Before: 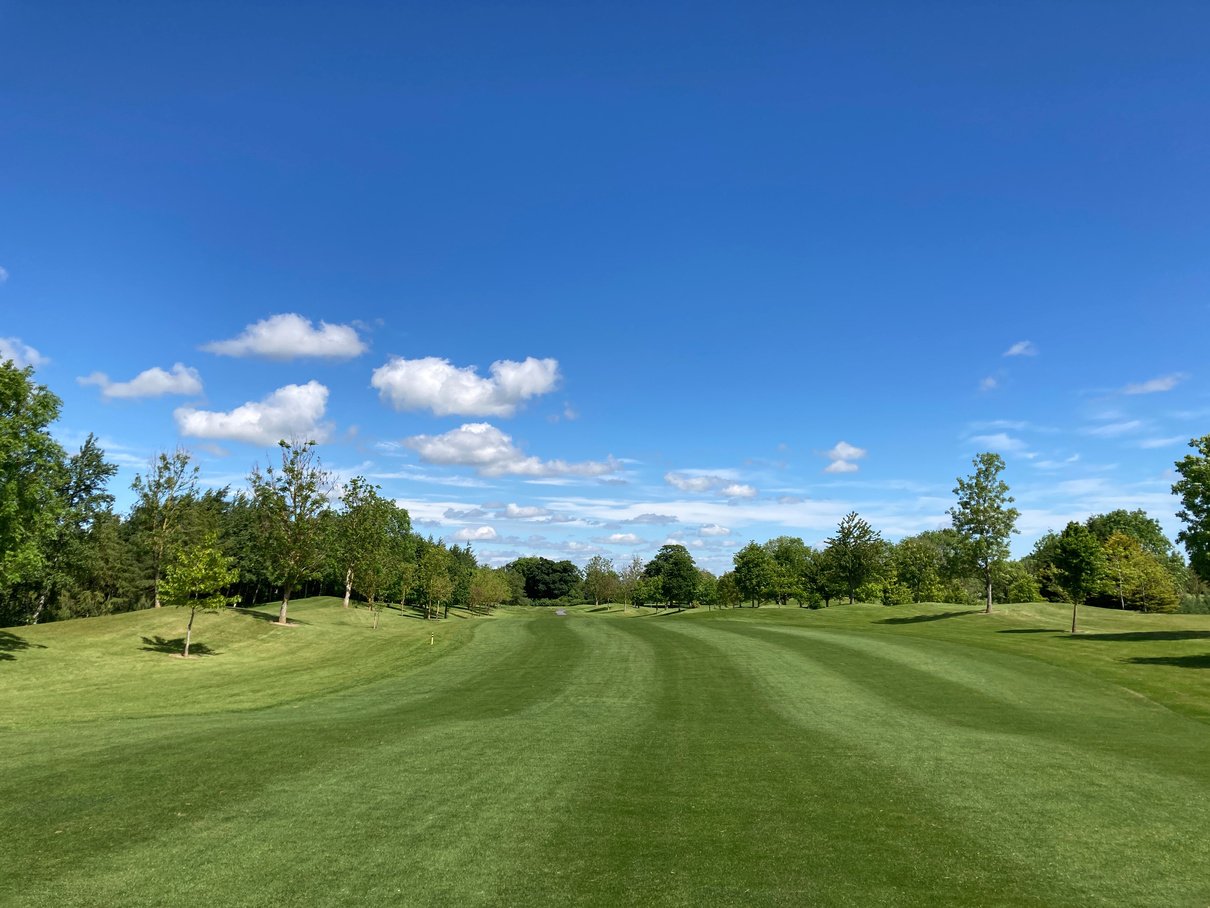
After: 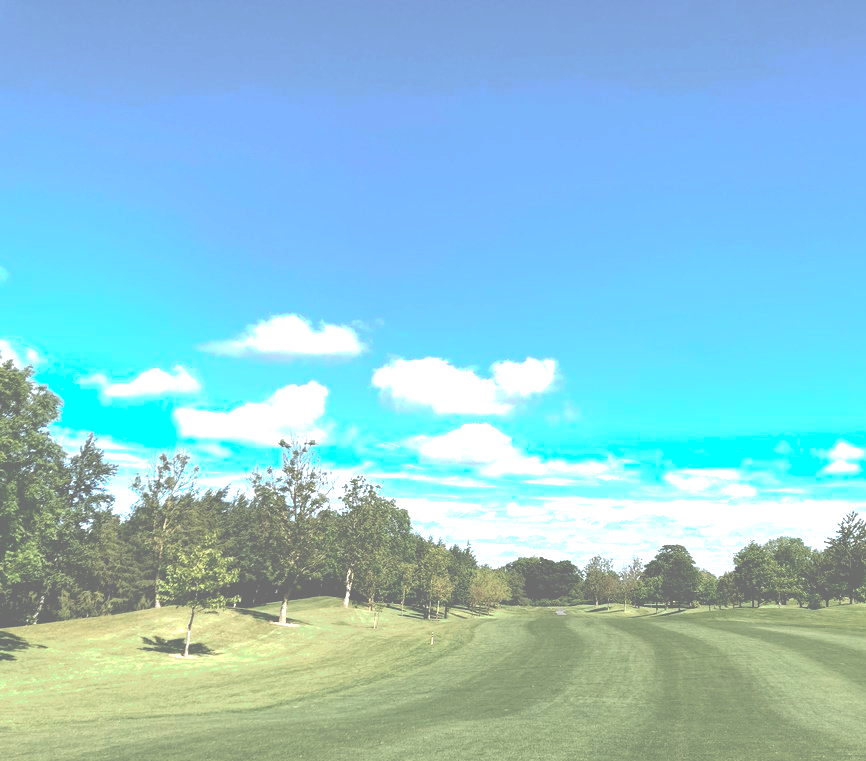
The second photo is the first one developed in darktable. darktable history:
tone curve: curves: ch0 [(0, 0) (0.003, 0.464) (0.011, 0.464) (0.025, 0.464) (0.044, 0.464) (0.069, 0.464) (0.1, 0.463) (0.136, 0.463) (0.177, 0.464) (0.224, 0.469) (0.277, 0.482) (0.335, 0.501) (0.399, 0.53) (0.468, 0.567) (0.543, 0.61) (0.623, 0.663) (0.709, 0.718) (0.801, 0.779) (0.898, 0.842) (1, 1)], preserve colors none
crop: right 28.429%, bottom 16.121%
color zones: curves: ch0 [(0.018, 0.548) (0.197, 0.654) (0.425, 0.447) (0.605, 0.658) (0.732, 0.579)]; ch1 [(0.105, 0.531) (0.224, 0.531) (0.386, 0.39) (0.618, 0.456) (0.732, 0.456) (0.956, 0.421)]; ch2 [(0.039, 0.583) (0.215, 0.465) (0.399, 0.544) (0.465, 0.548) (0.614, 0.447) (0.724, 0.43) (0.882, 0.623) (0.956, 0.632)]
exposure: black level correction 0, exposure 1 EV, compensate highlight preservation false
